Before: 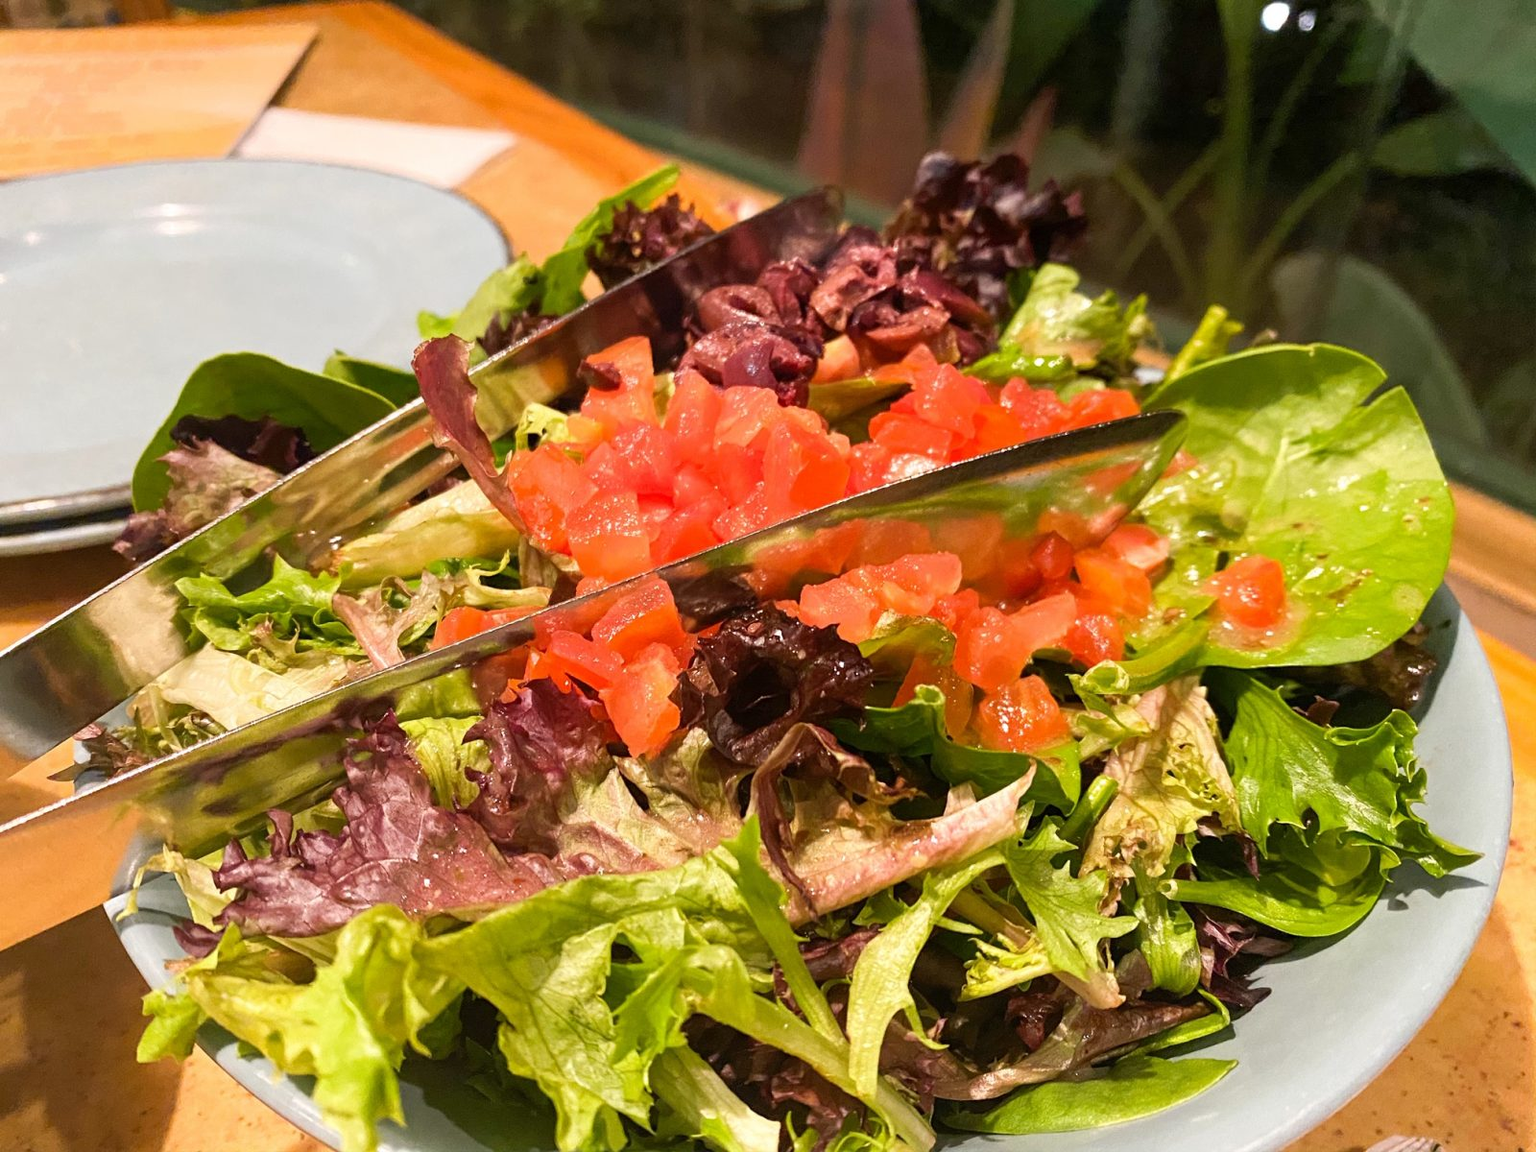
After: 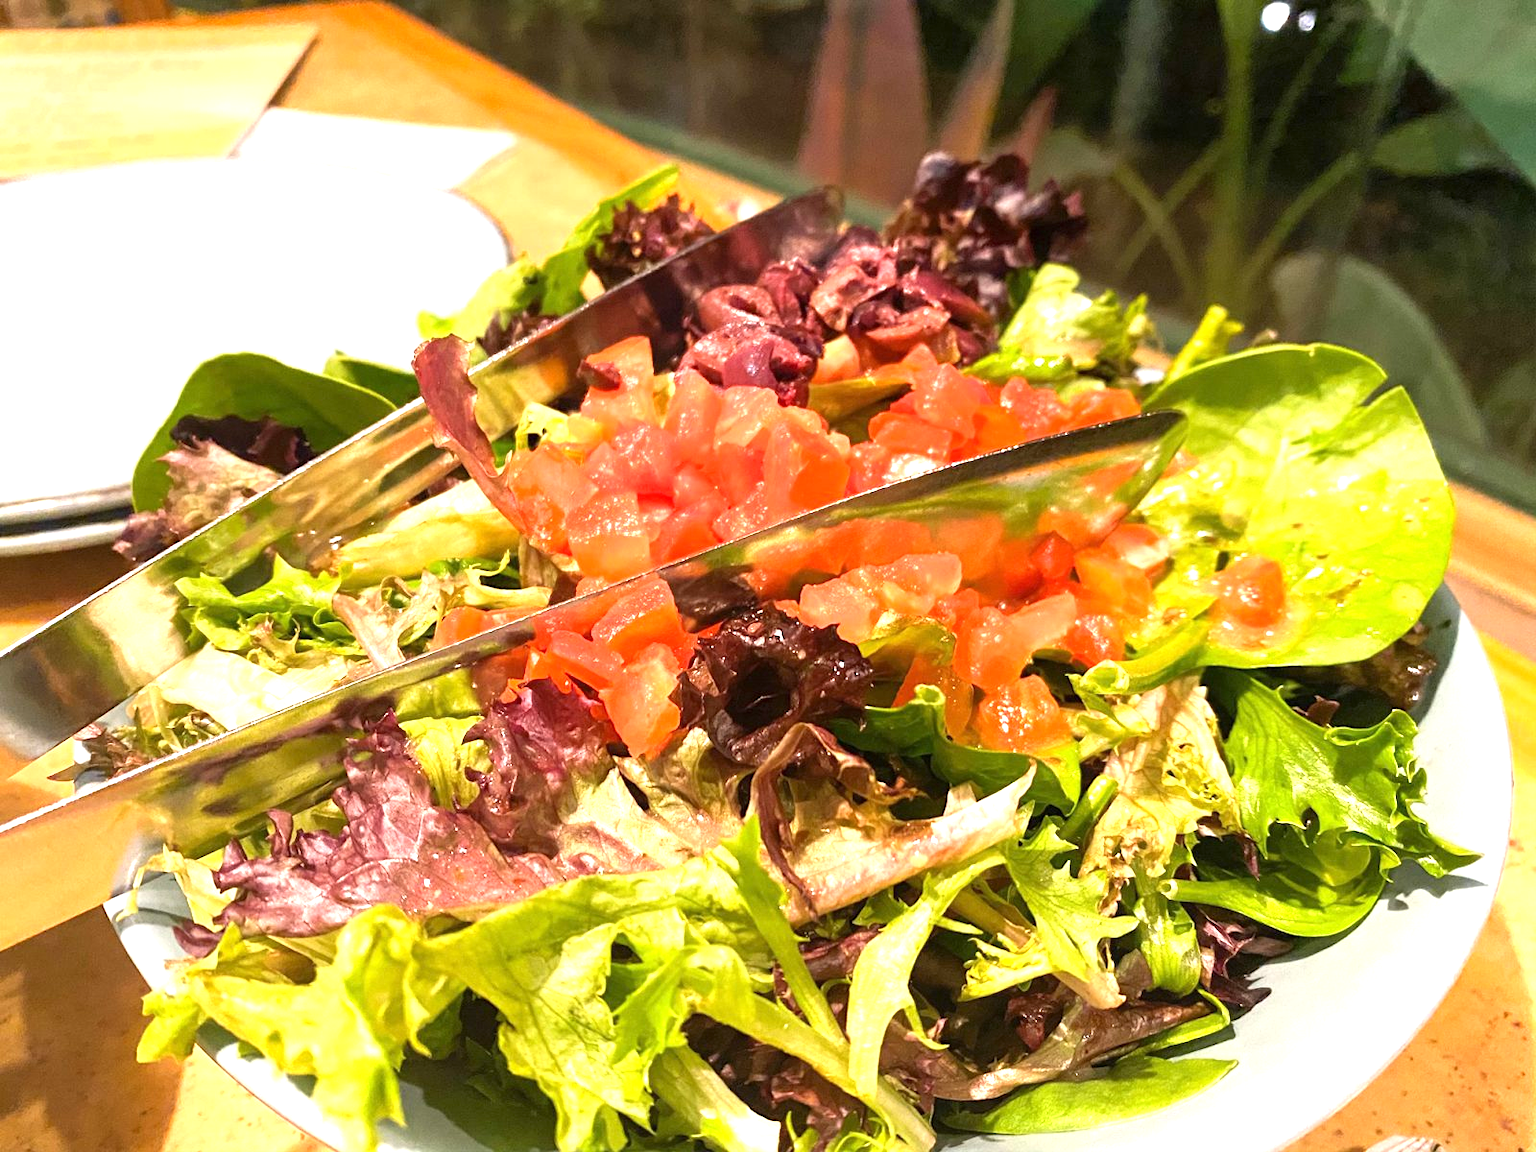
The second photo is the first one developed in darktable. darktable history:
exposure: exposure 0.935 EV, compensate highlight preservation false
